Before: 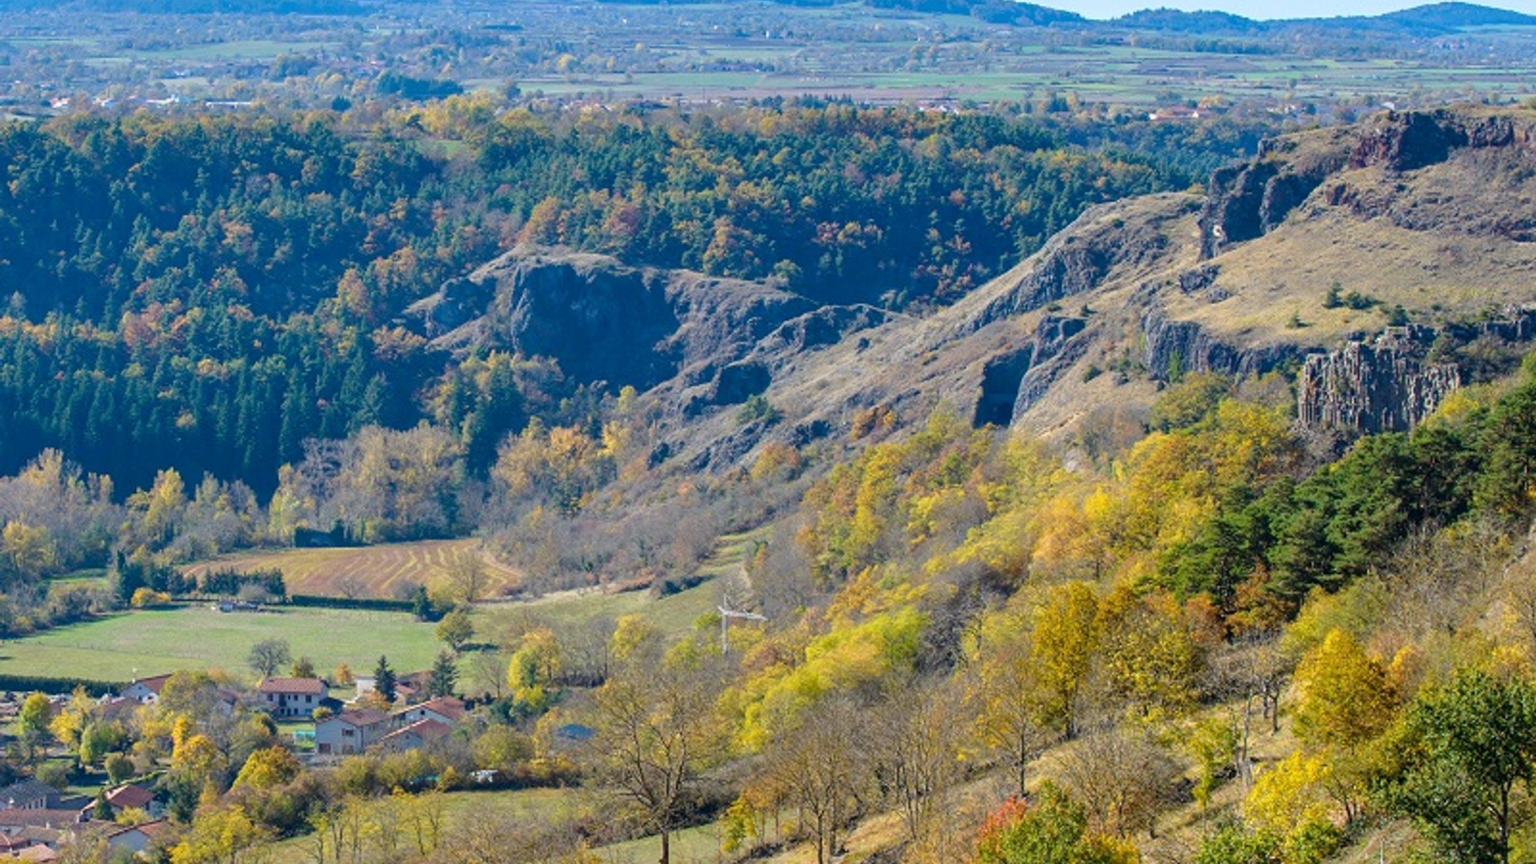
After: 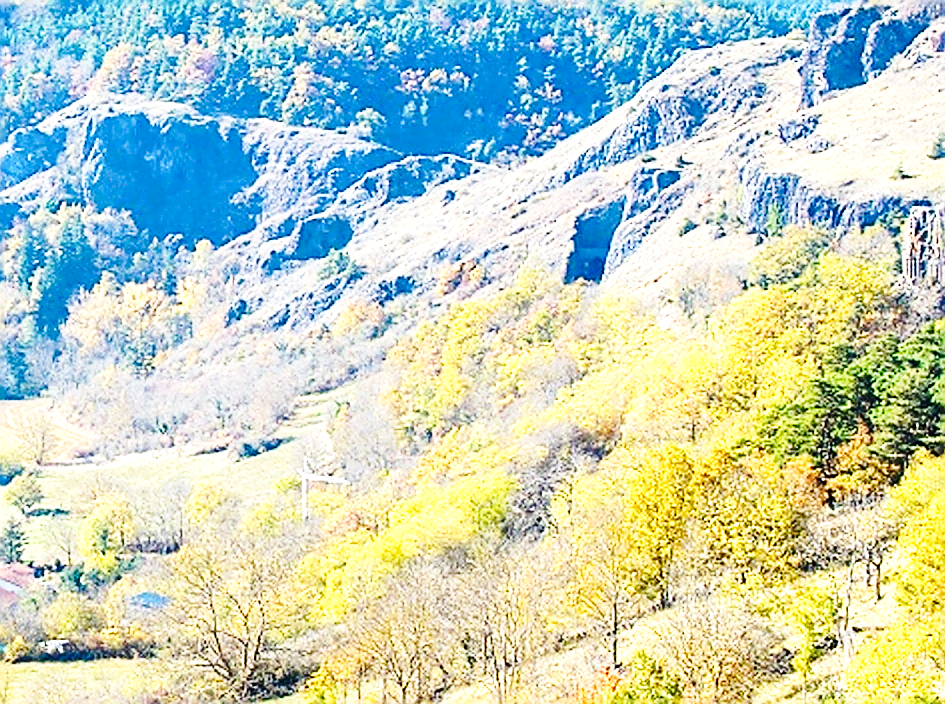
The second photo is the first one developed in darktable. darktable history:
base curve: curves: ch0 [(0, 0) (0.032, 0.037) (0.105, 0.228) (0.435, 0.76) (0.856, 0.983) (1, 1)], preserve colors none
exposure: black level correction 0, exposure 1.199 EV, compensate highlight preservation false
crop and rotate: left 28.129%, top 18.105%, right 12.789%, bottom 3.669%
sharpen: radius 1.694, amount 1.287
